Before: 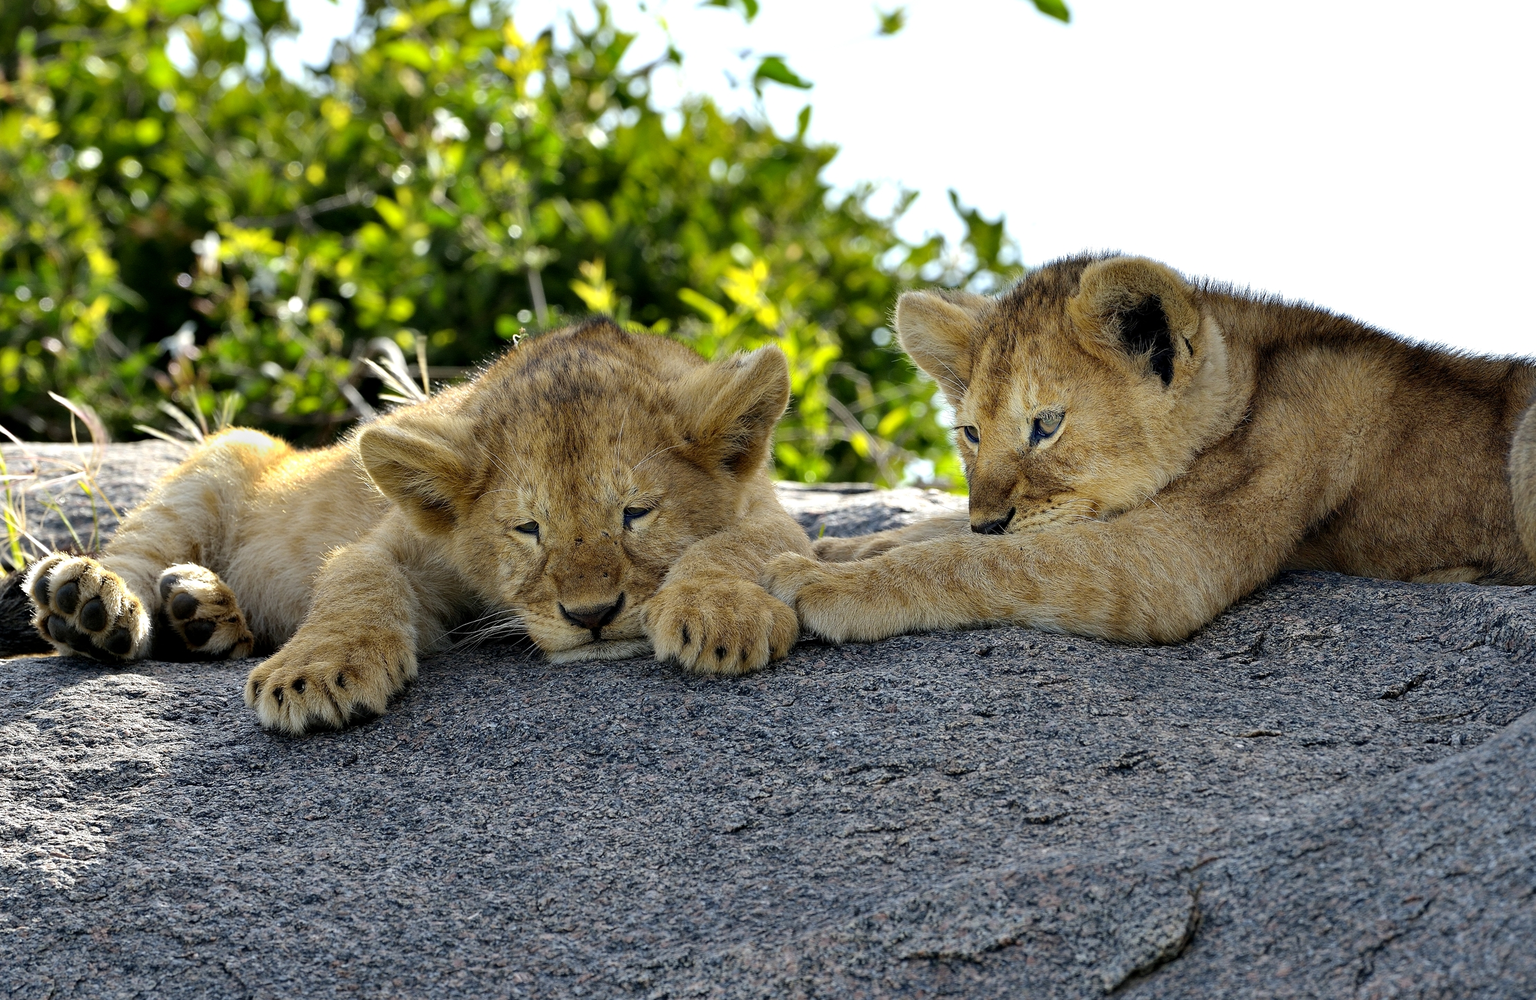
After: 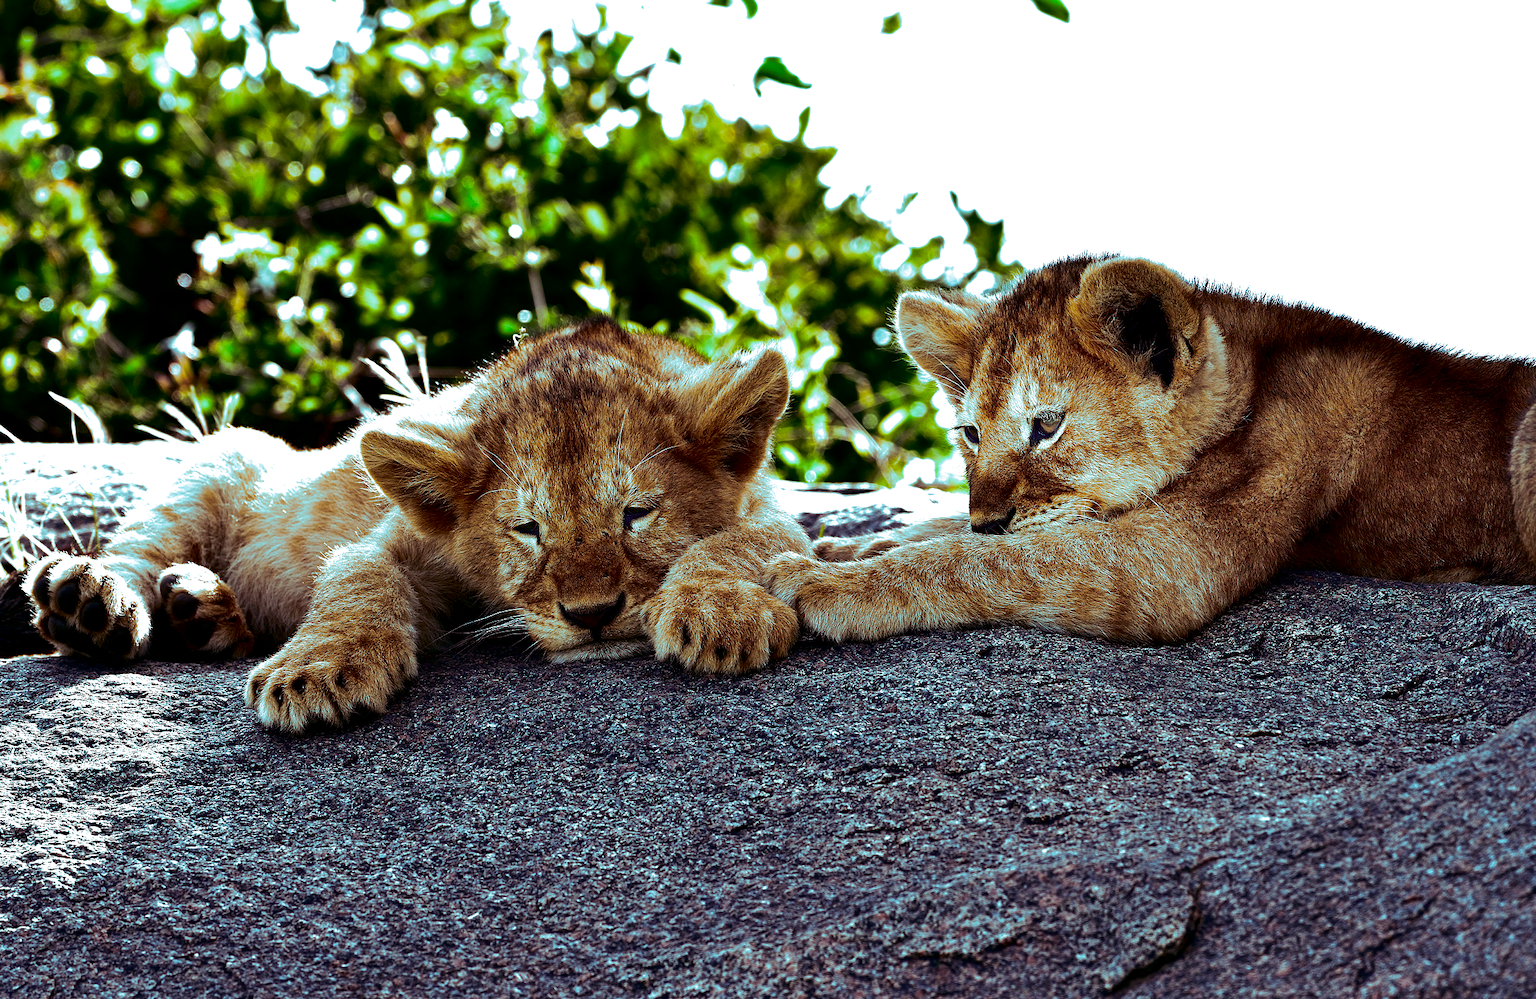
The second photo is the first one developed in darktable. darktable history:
split-toning: shadows › hue 327.6°, highlights › hue 198°, highlights › saturation 0.55, balance -21.25, compress 0%
exposure: black level correction 0, exposure 1 EV, compensate highlight preservation false
contrast brightness saturation: contrast 0.09, brightness -0.59, saturation 0.17
